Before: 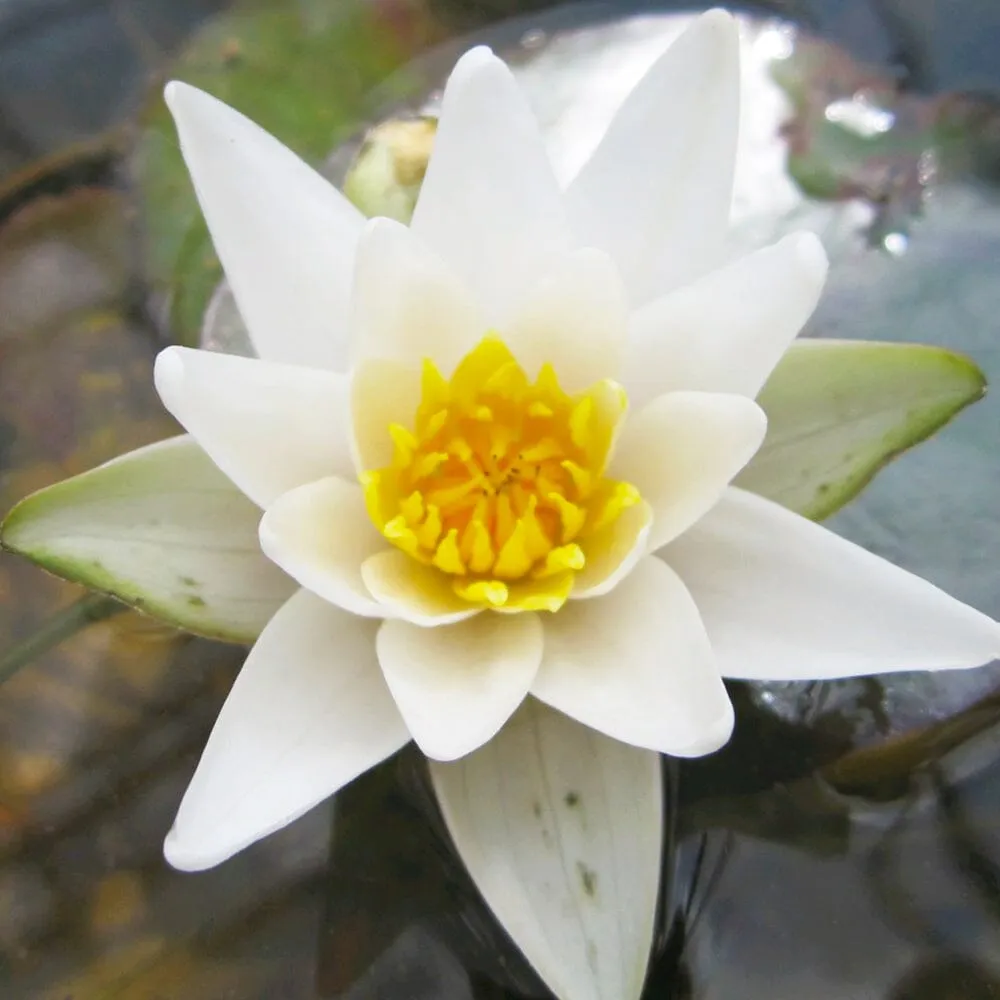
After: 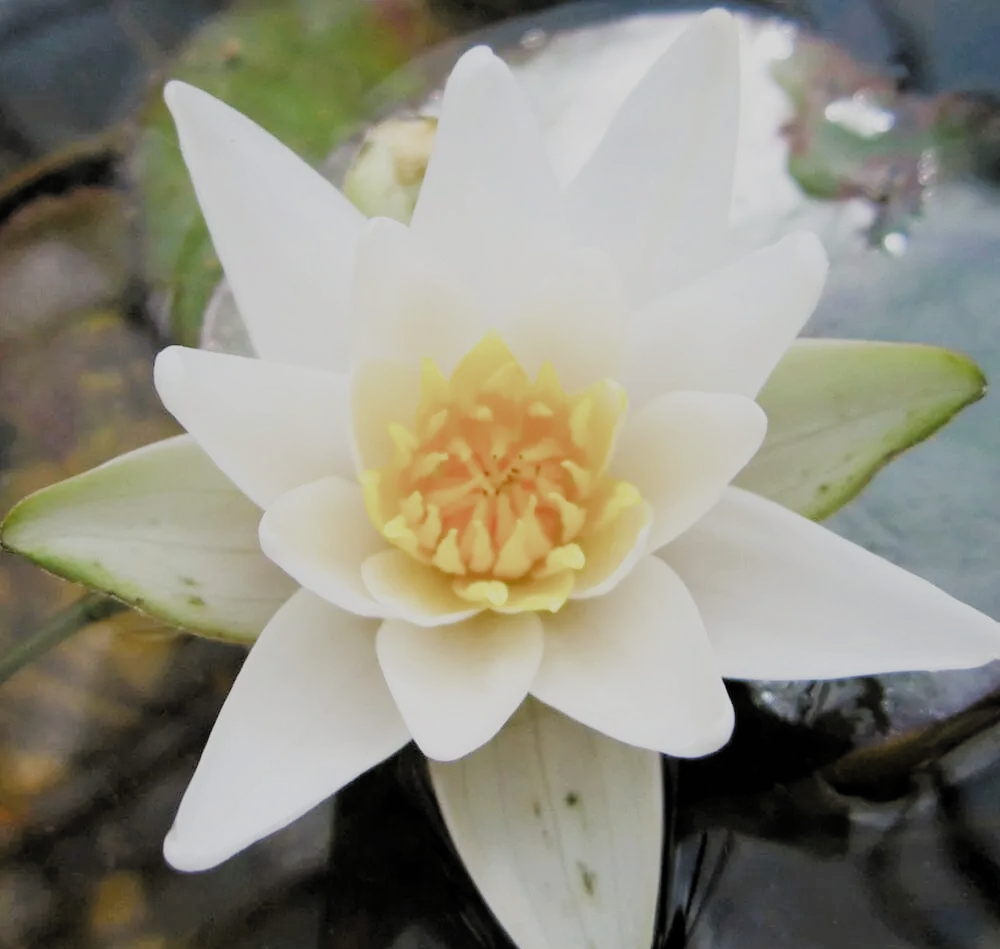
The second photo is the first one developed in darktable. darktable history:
filmic rgb: black relative exposure -4.14 EV, white relative exposure 5.15 EV, hardness 2.14, contrast 1.174, add noise in highlights 0.001, preserve chrominance max RGB, color science v3 (2019), use custom middle-gray values true, contrast in highlights soft
crop and rotate: top 0.013%, bottom 5.085%
color balance rgb: perceptual saturation grading › global saturation 0.544%, perceptual saturation grading › highlights -32.502%, perceptual saturation grading › mid-tones 5.554%, perceptual saturation grading › shadows 18.277%, global vibrance 20%
